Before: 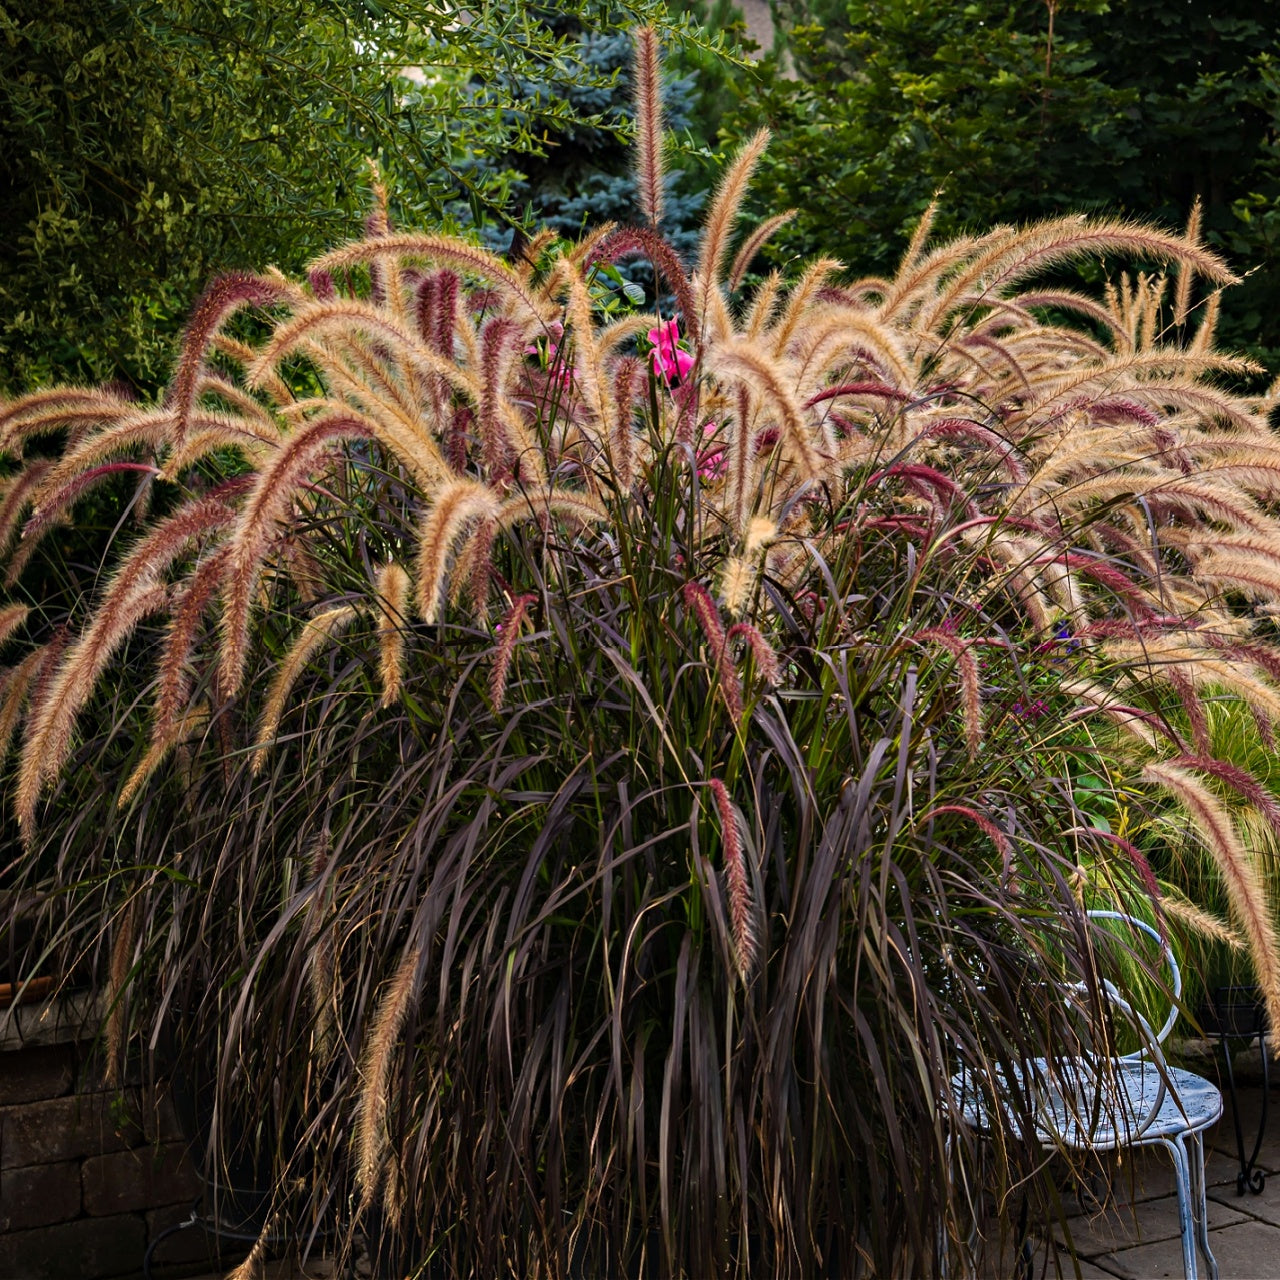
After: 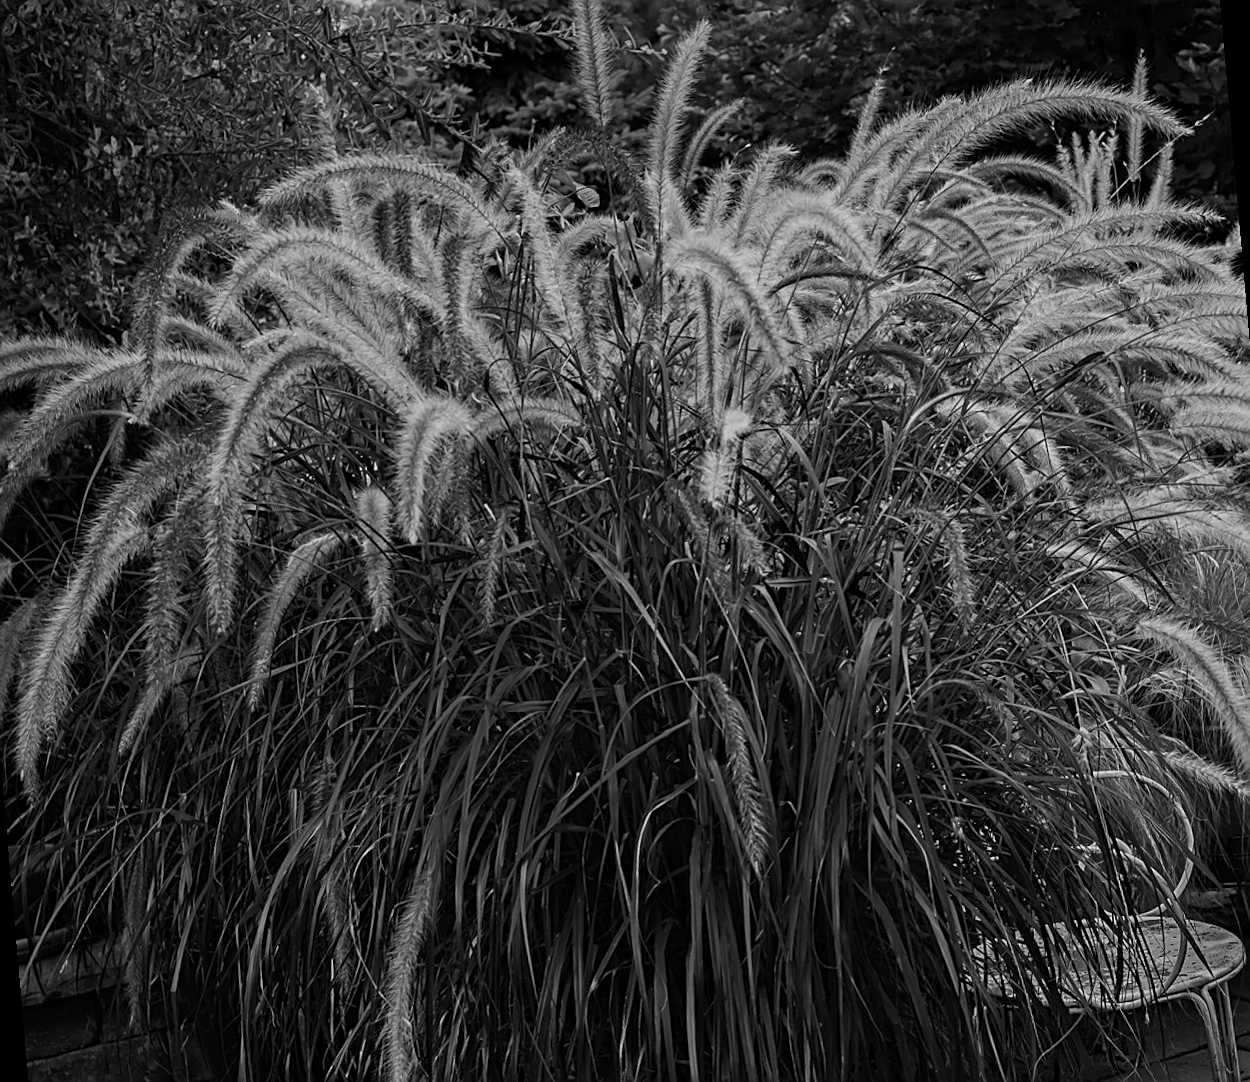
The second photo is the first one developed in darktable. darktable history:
contrast brightness saturation: contrast 0.05
sharpen: on, module defaults
rotate and perspective: rotation -5°, crop left 0.05, crop right 0.952, crop top 0.11, crop bottom 0.89
color correction: highlights a* -0.95, highlights b* 4.5, shadows a* 3.55
monochrome: a 79.32, b 81.83, size 1.1
